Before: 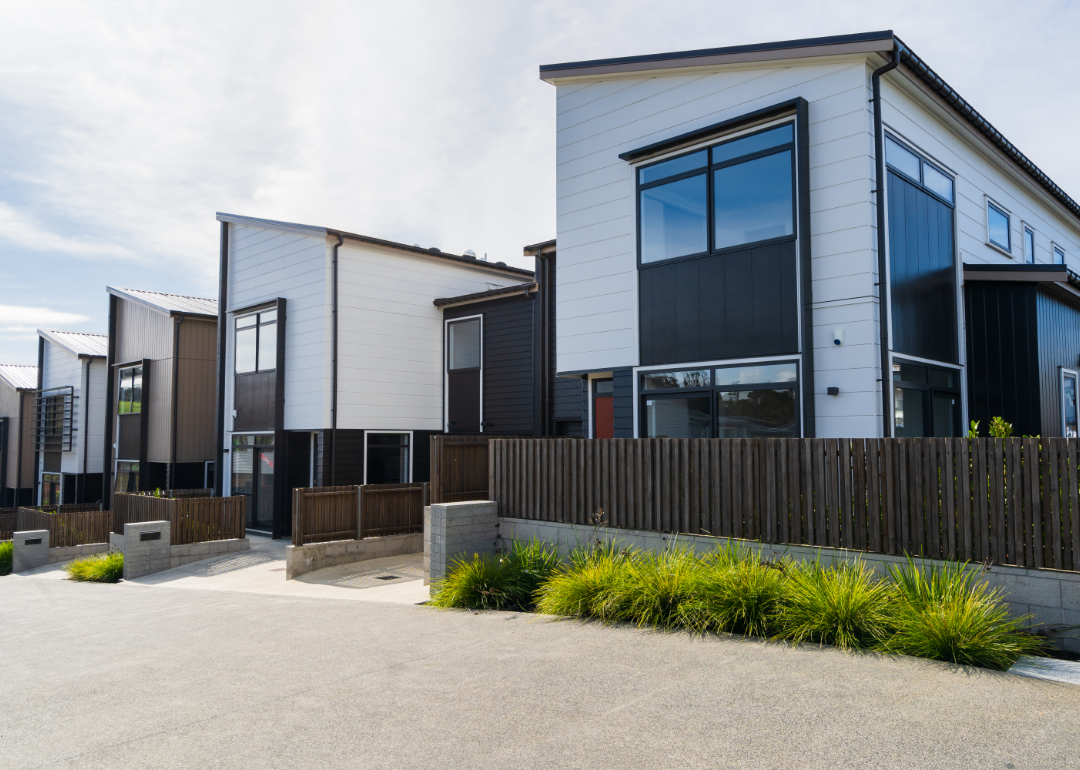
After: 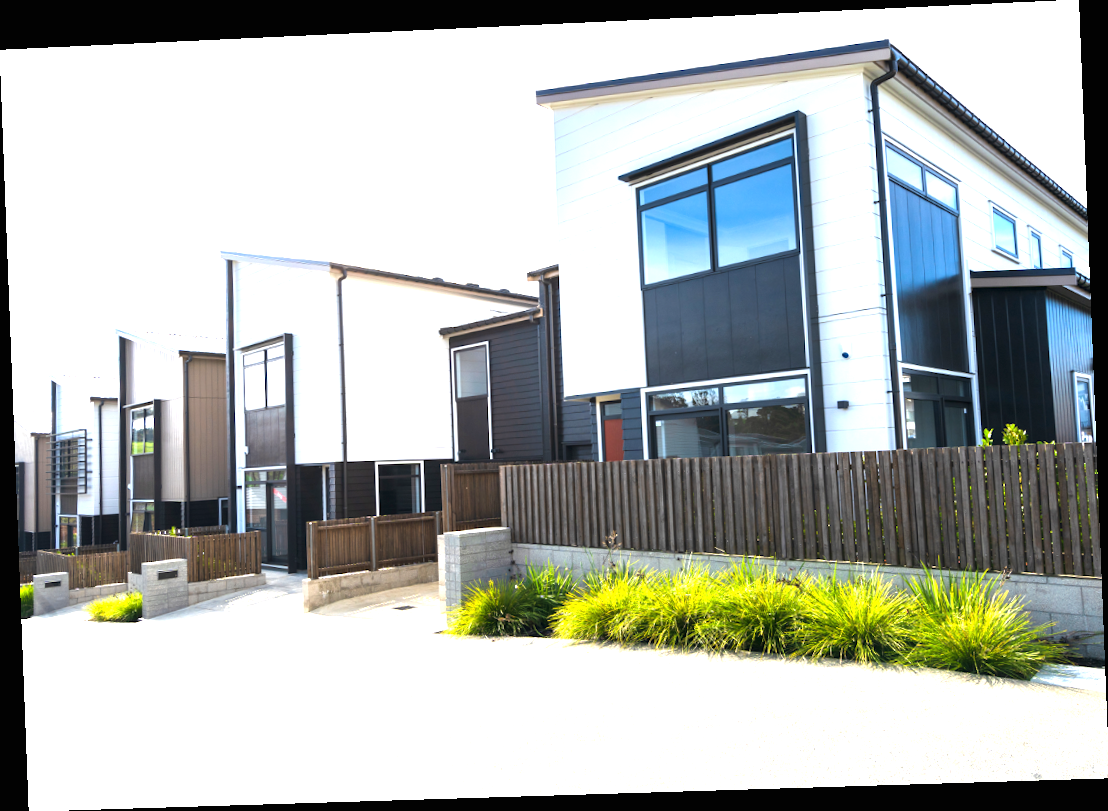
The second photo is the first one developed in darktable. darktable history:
rotate and perspective: rotation -2.22°, lens shift (horizontal) -0.022, automatic cropping off
exposure: black level correction 0, exposure 1.625 EV, compensate exposure bias true, compensate highlight preservation false
